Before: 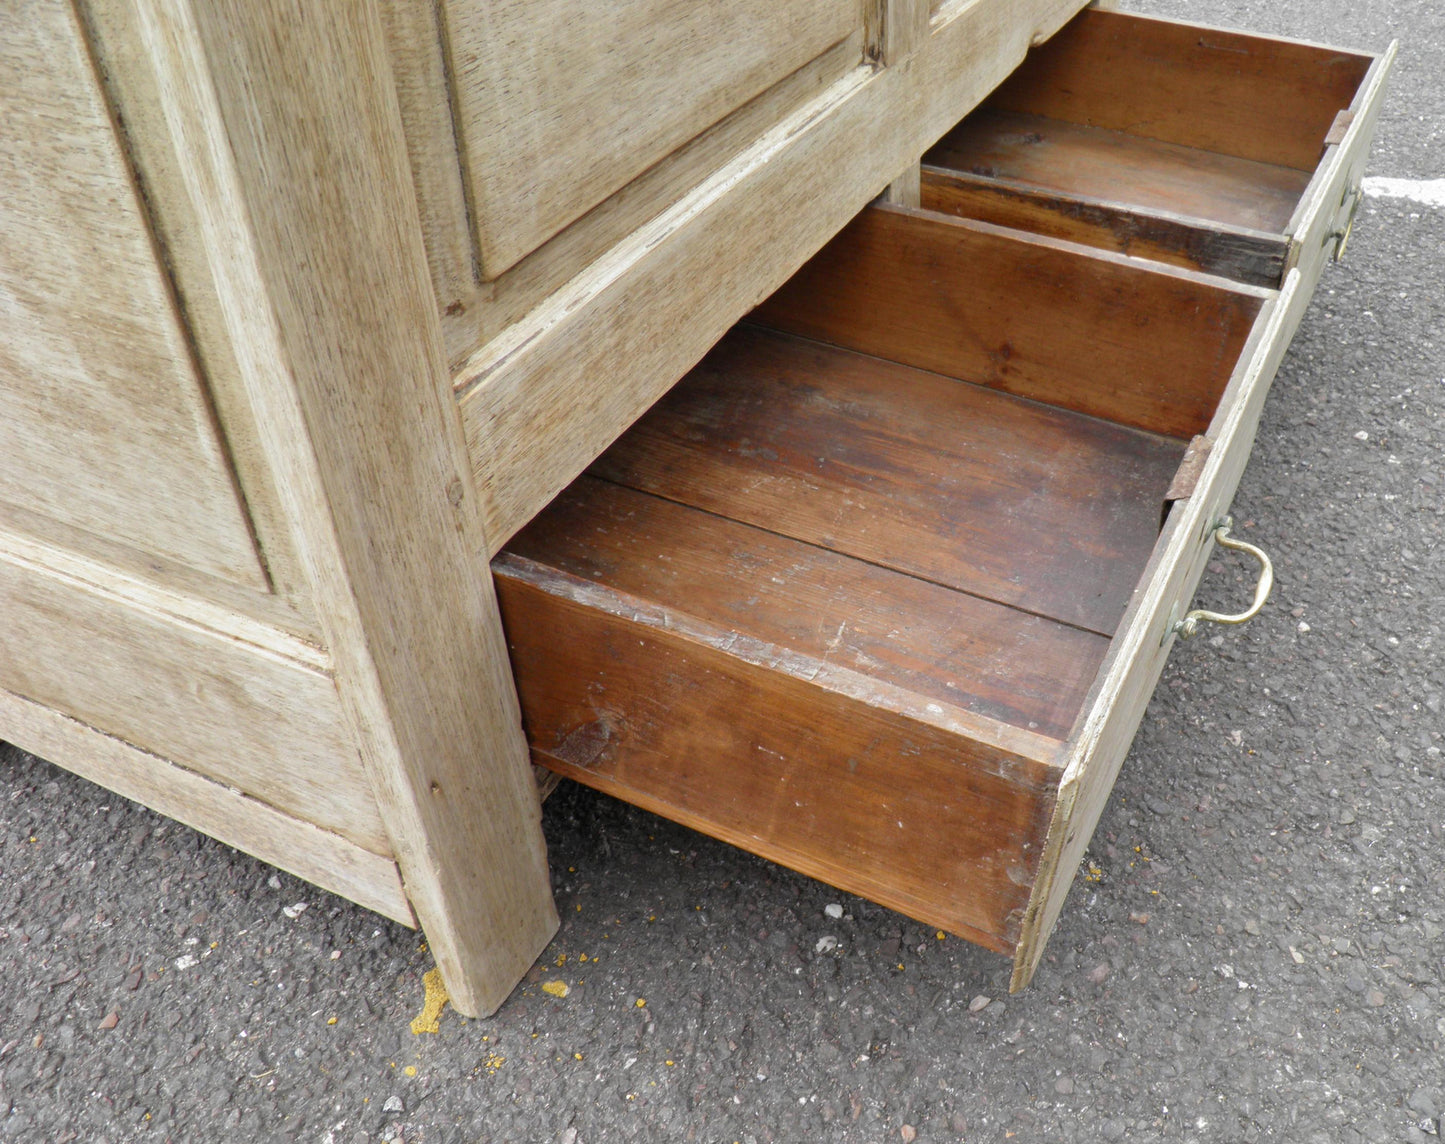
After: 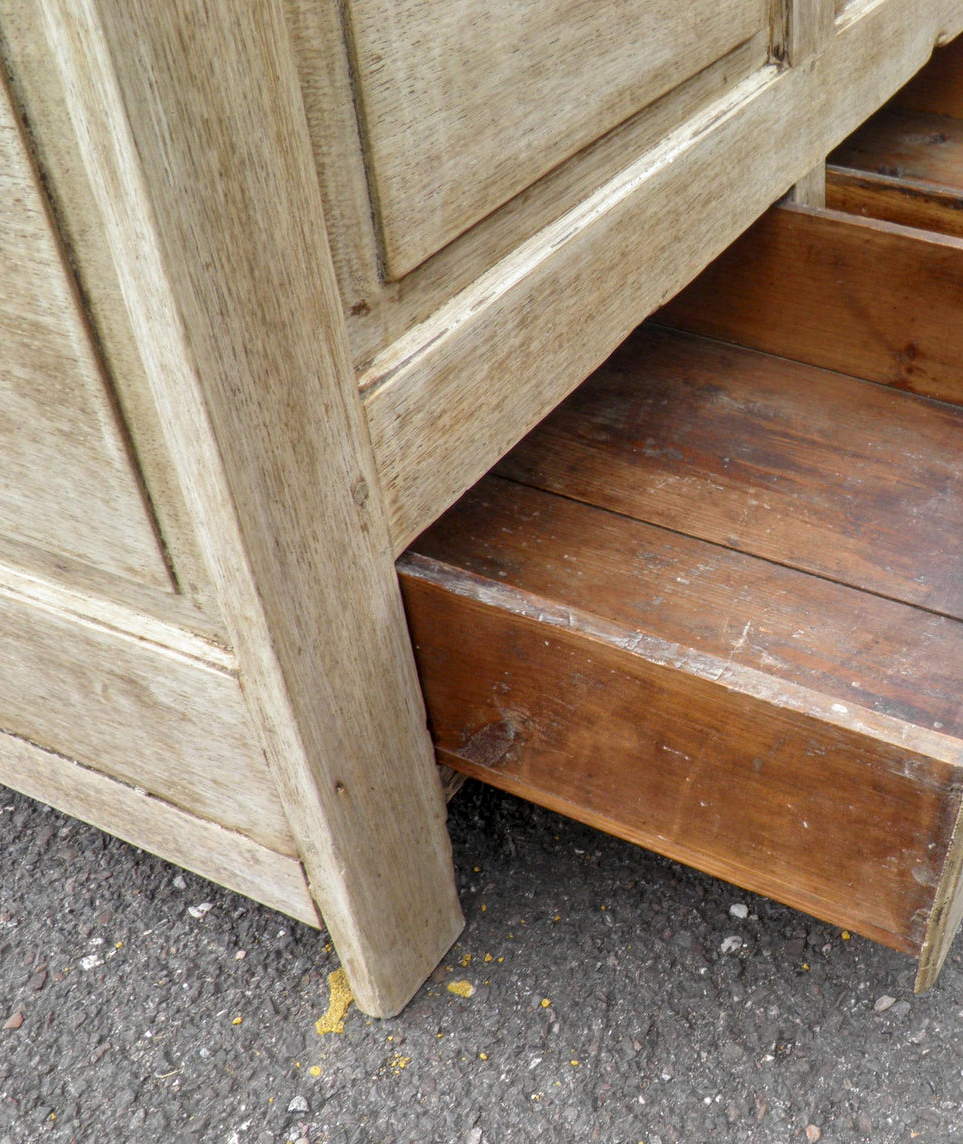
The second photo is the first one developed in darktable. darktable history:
crop and rotate: left 6.617%, right 26.717%
local contrast: on, module defaults
